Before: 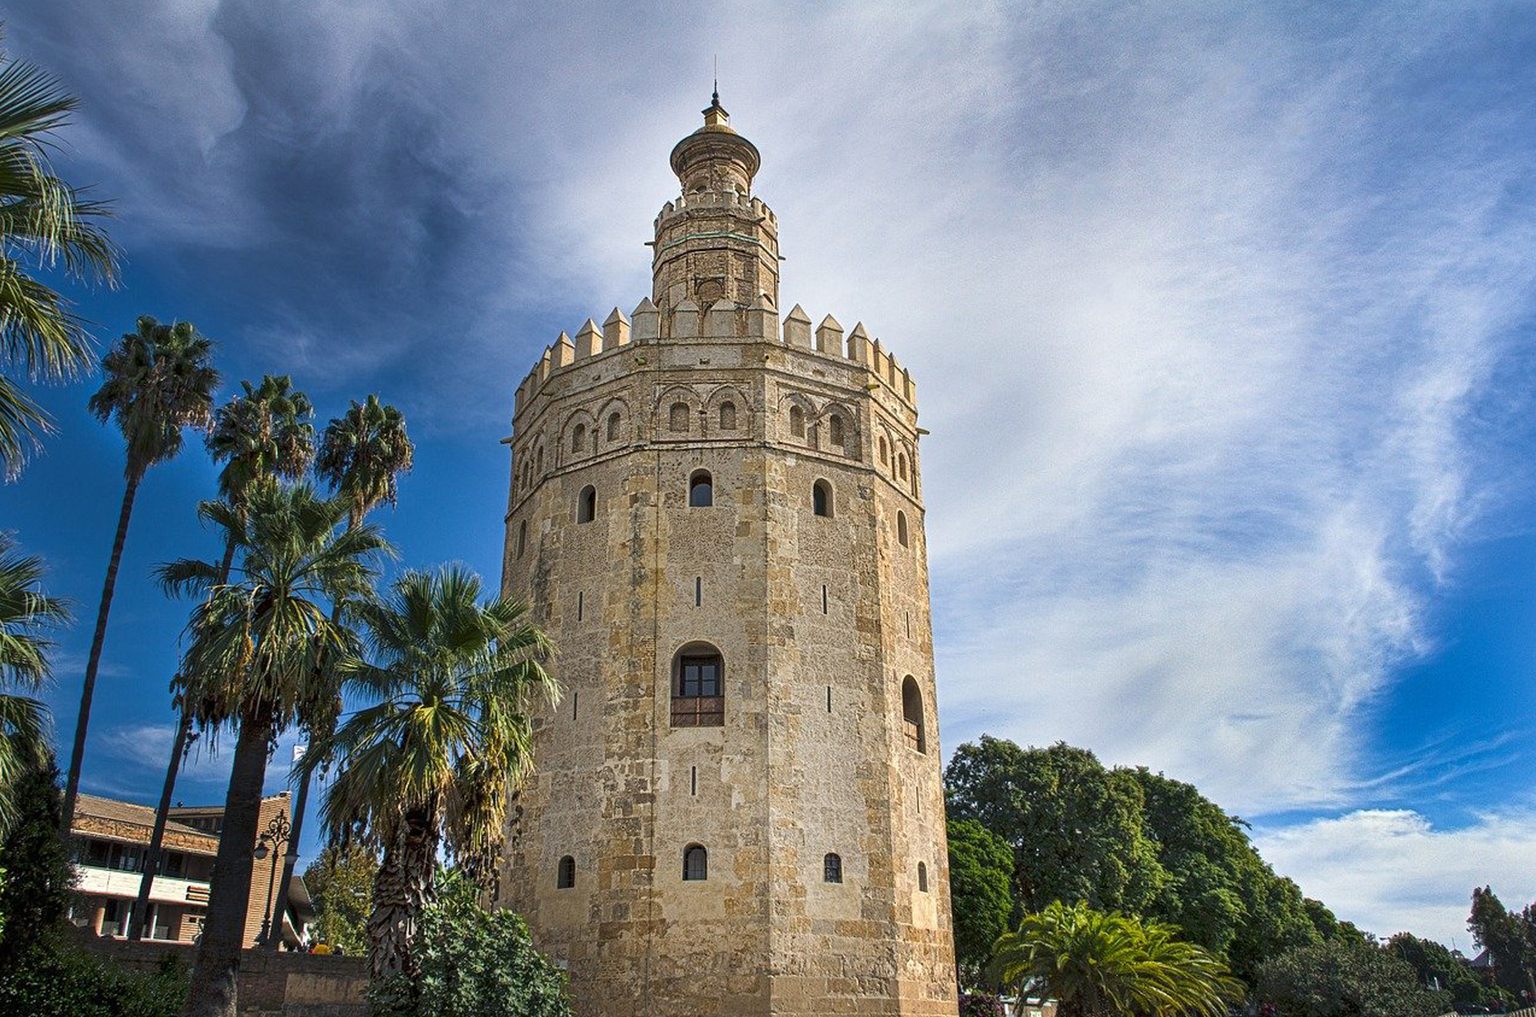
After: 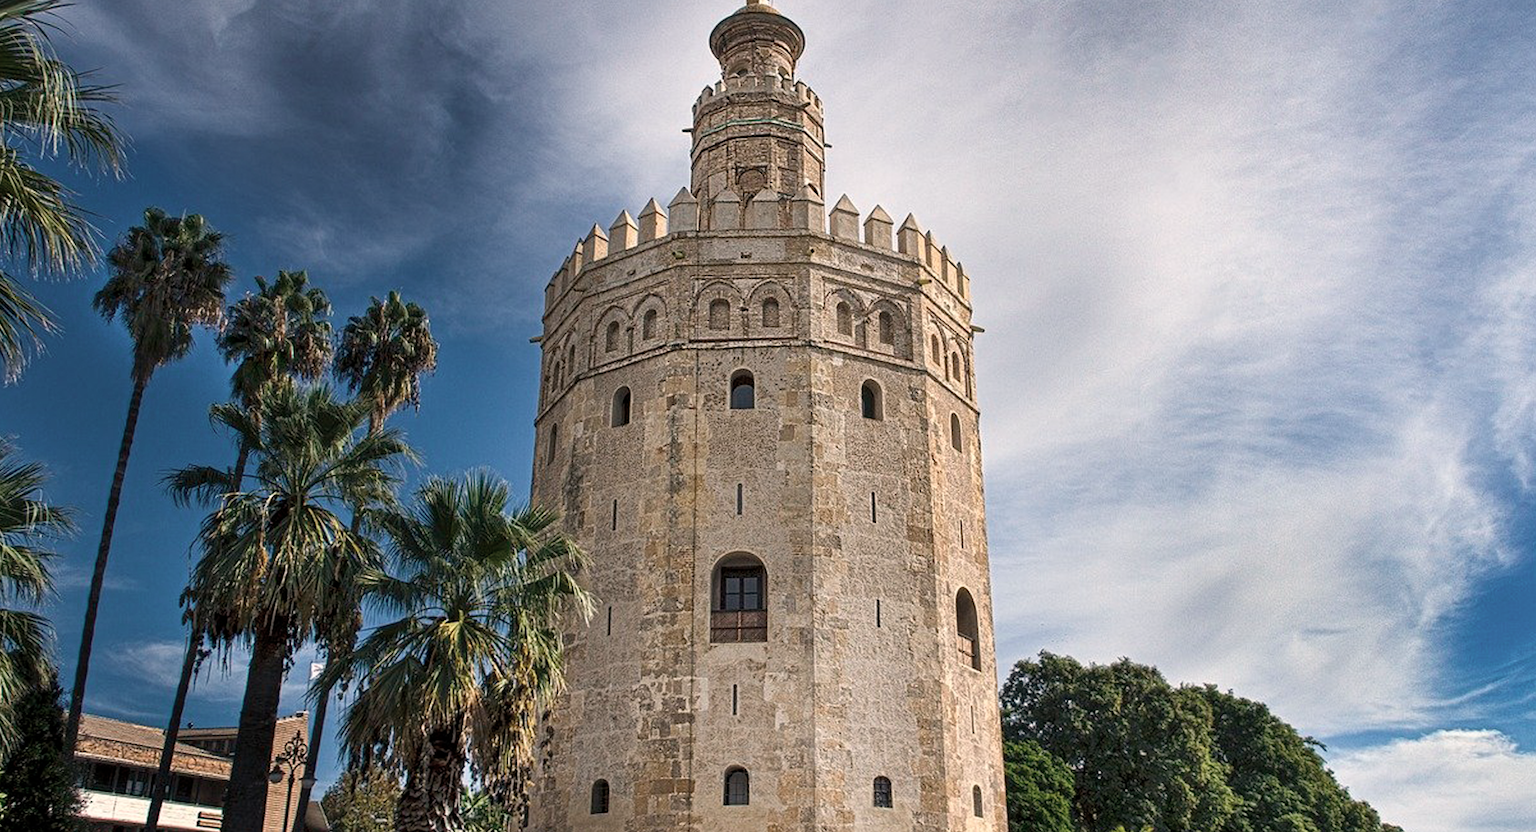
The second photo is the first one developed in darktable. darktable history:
crop and rotate: angle 0.058°, top 11.836%, right 5.526%, bottom 10.796%
color correction: highlights a* 5.55, highlights b* 5.19, saturation 0.634
